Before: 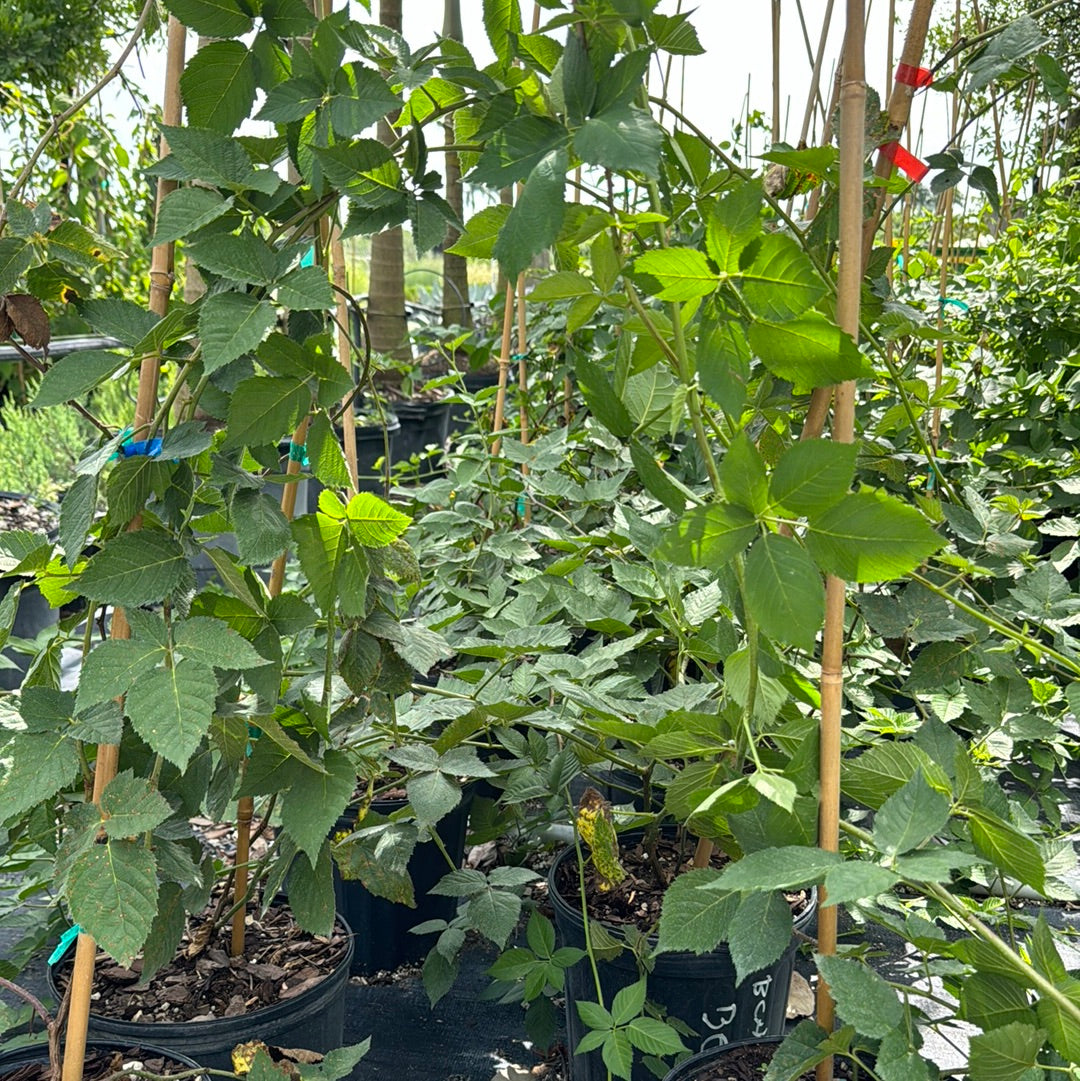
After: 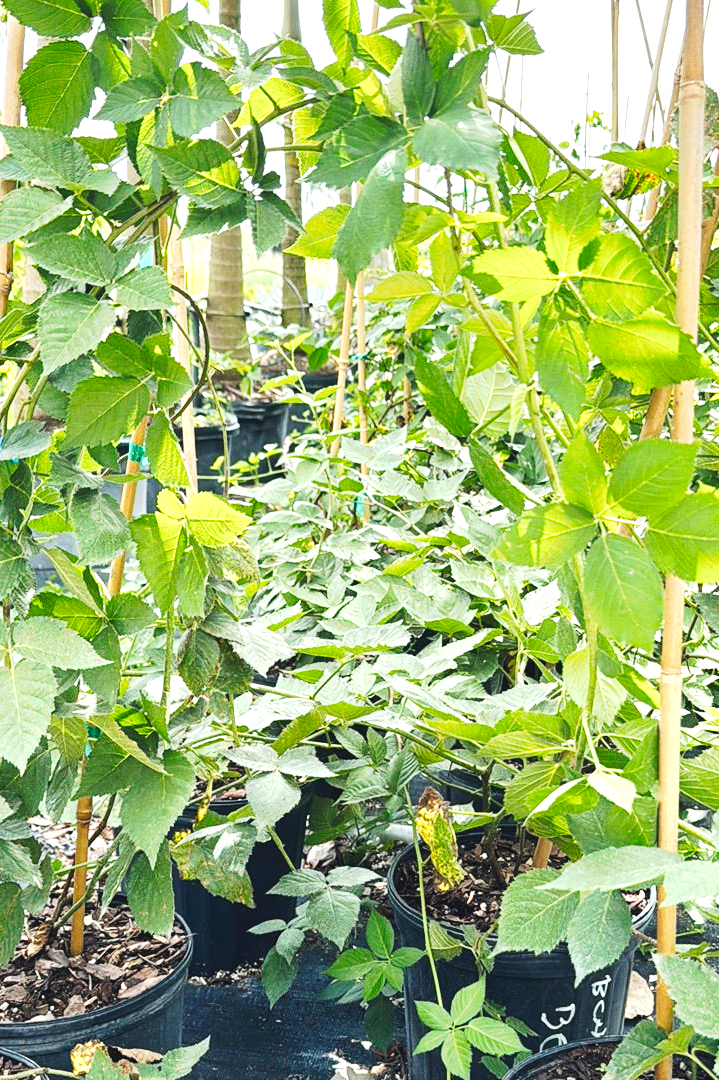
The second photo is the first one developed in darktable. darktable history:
tone curve: curves: ch0 [(0, 0) (0.003, 0.045) (0.011, 0.054) (0.025, 0.069) (0.044, 0.083) (0.069, 0.101) (0.1, 0.119) (0.136, 0.146) (0.177, 0.177) (0.224, 0.221) (0.277, 0.277) (0.335, 0.362) (0.399, 0.452) (0.468, 0.571) (0.543, 0.666) (0.623, 0.758) (0.709, 0.853) (0.801, 0.896) (0.898, 0.945) (1, 1)], preserve colors none
exposure: black level correction 0, exposure 1.1 EV, compensate exposure bias true, compensate highlight preservation false
crop and rotate: left 15.055%, right 18.278%
